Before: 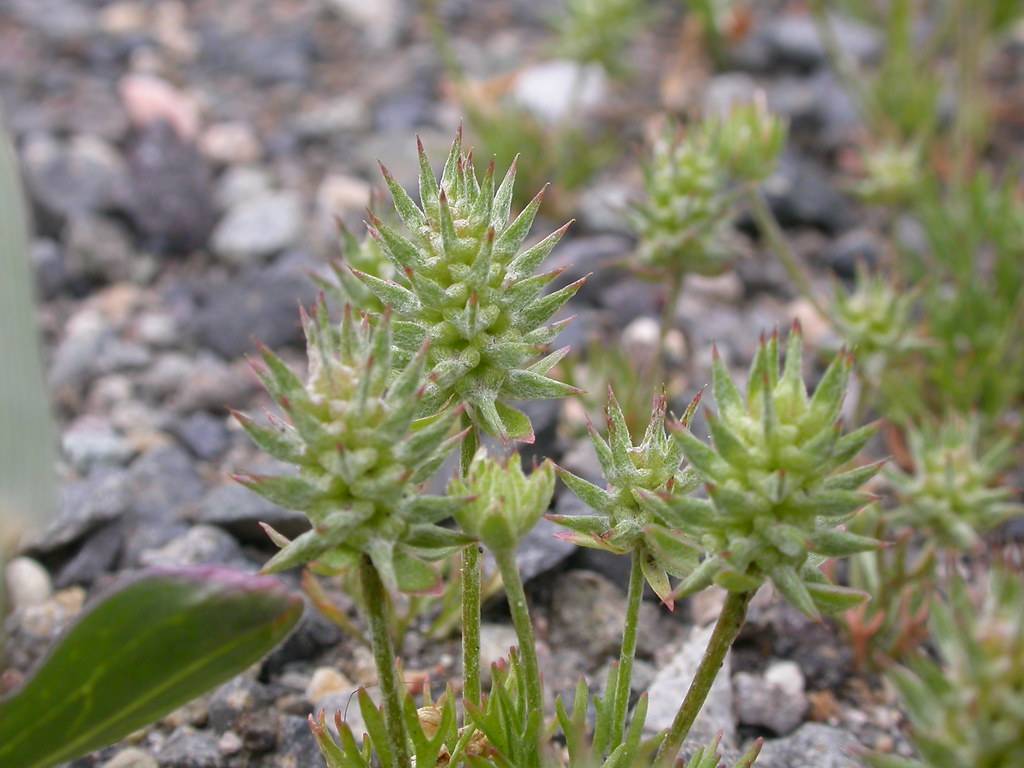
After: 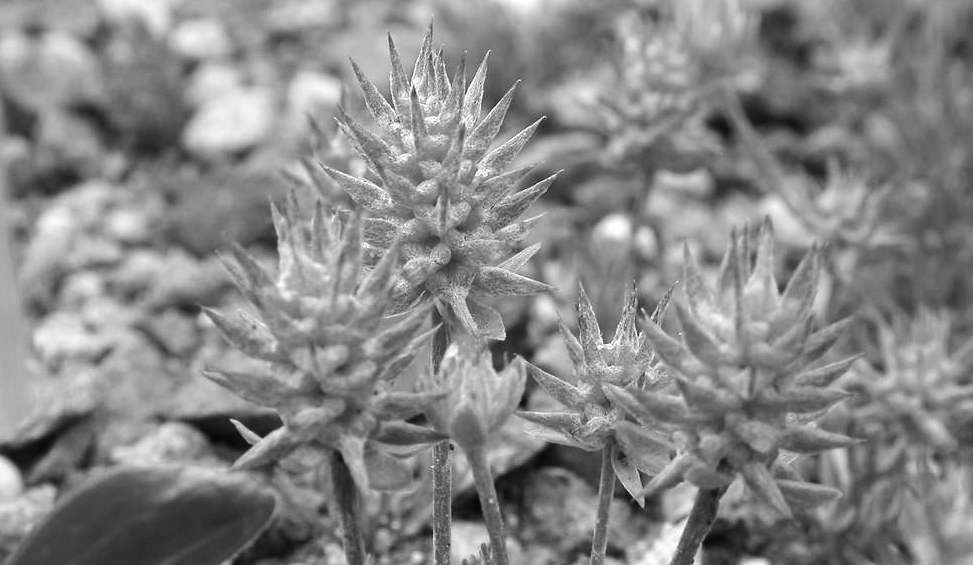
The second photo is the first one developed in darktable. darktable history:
color zones: curves: ch0 [(0, 0.613) (0.01, 0.613) (0.245, 0.448) (0.498, 0.529) (0.642, 0.665) (0.879, 0.777) (0.99, 0.613)]; ch1 [(0, 0) (0.143, 0) (0.286, 0) (0.429, 0) (0.571, 0) (0.714, 0) (0.857, 0)]
color correction: highlights a* -0.521, highlights b* 39.69, shadows a* 9.35, shadows b* -0.451
tone equalizer: -8 EV -0.744 EV, -7 EV -0.719 EV, -6 EV -0.561 EV, -5 EV -0.36 EV, -3 EV 0.401 EV, -2 EV 0.6 EV, -1 EV 0.699 EV, +0 EV 0.746 EV, edges refinement/feathering 500, mask exposure compensation -1.57 EV, preserve details no
crop and rotate: left 2.899%, top 13.537%, right 2.013%, bottom 12.874%
